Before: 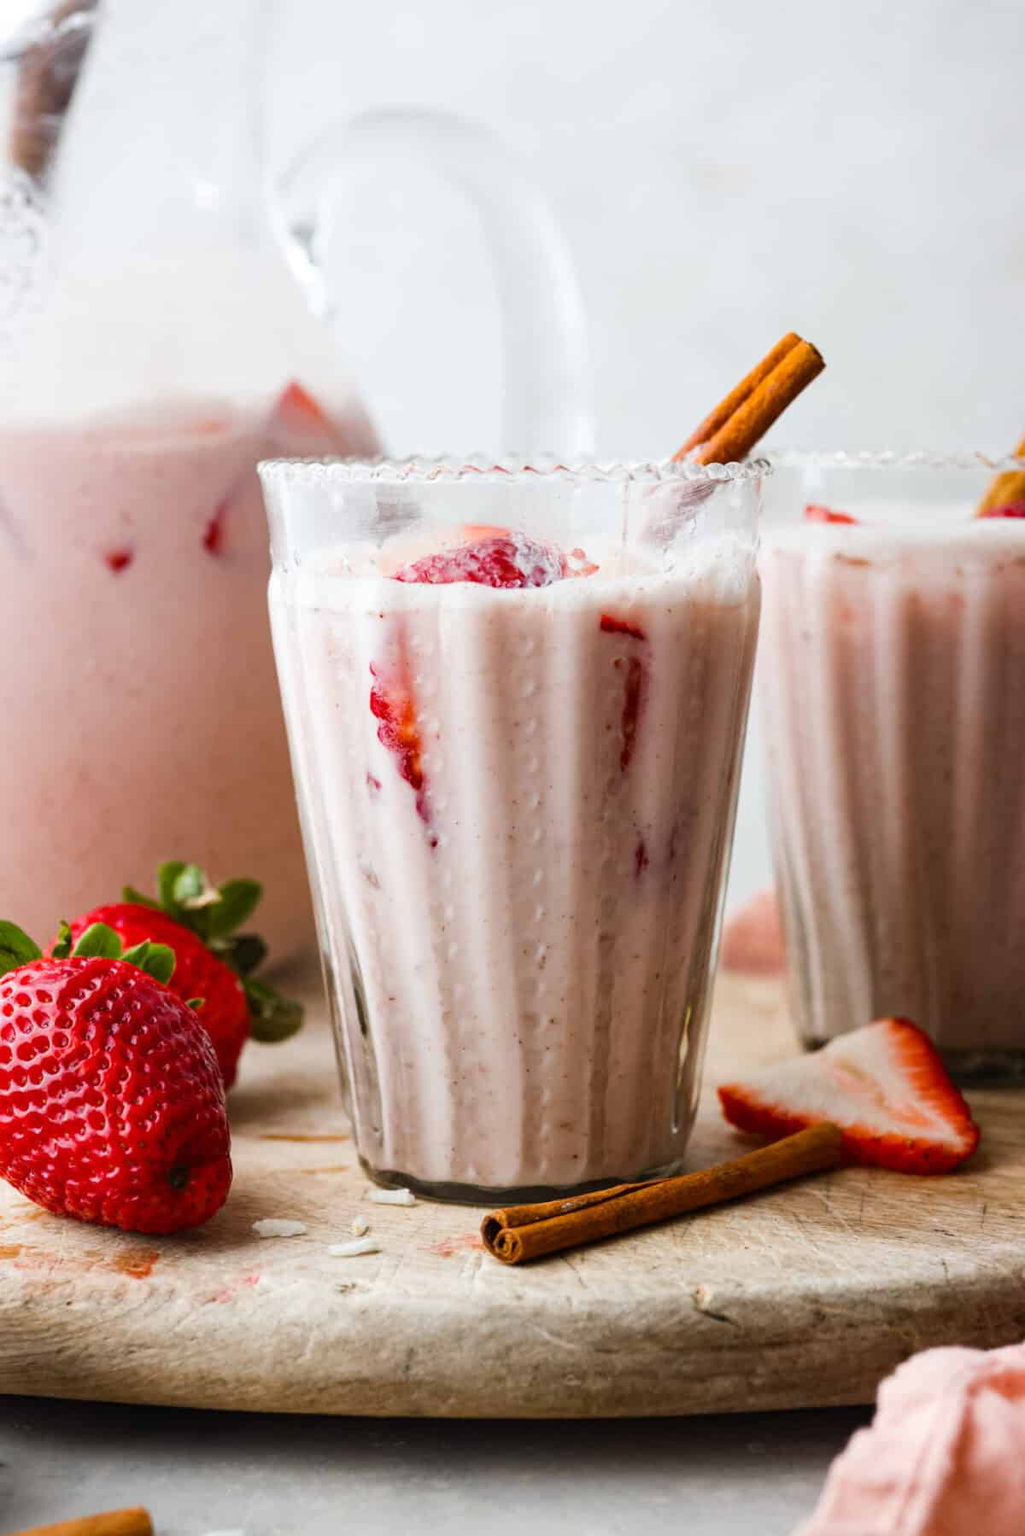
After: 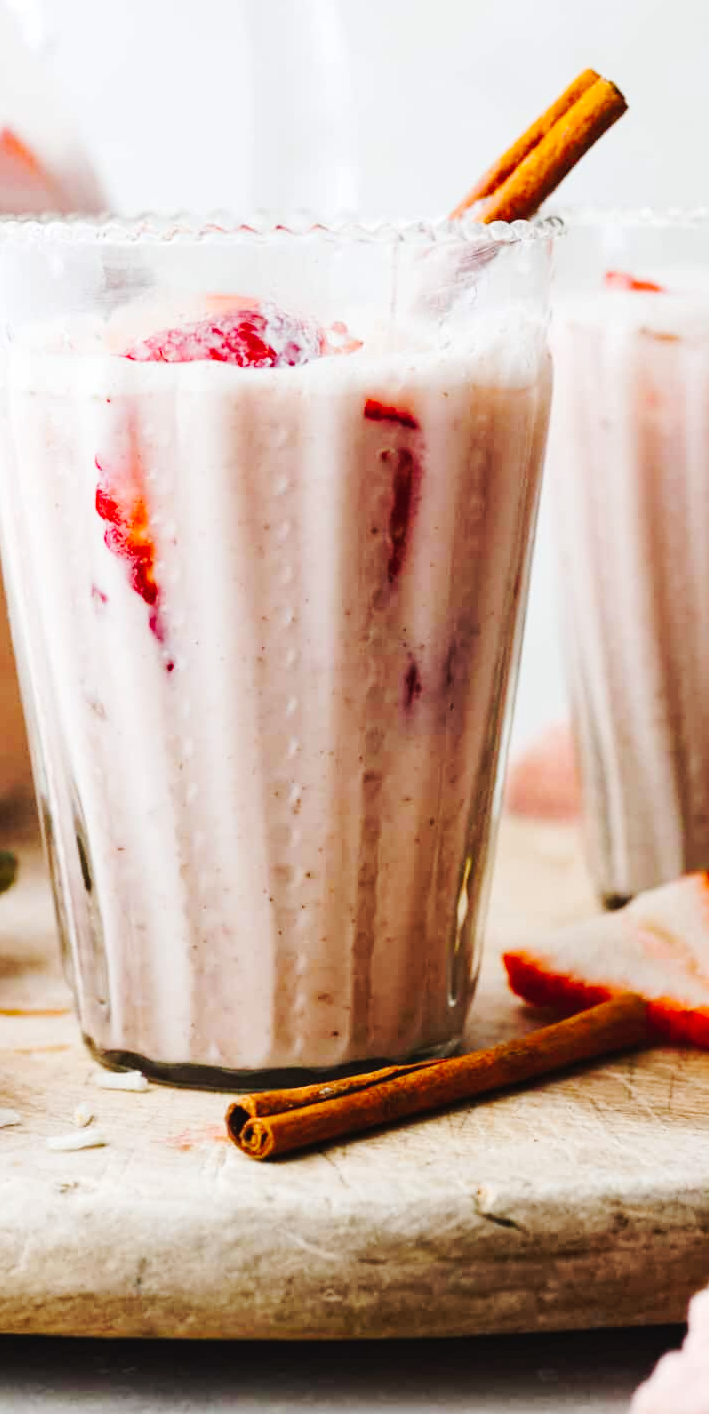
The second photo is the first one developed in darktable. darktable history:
tone curve: curves: ch0 [(0, 0.023) (0.103, 0.087) (0.277, 0.28) (0.438, 0.547) (0.546, 0.678) (0.735, 0.843) (0.994, 1)]; ch1 [(0, 0) (0.371, 0.261) (0.465, 0.42) (0.488, 0.477) (0.512, 0.513) (0.542, 0.581) (0.574, 0.647) (0.636, 0.747) (1, 1)]; ch2 [(0, 0) (0.369, 0.388) (0.449, 0.431) (0.478, 0.471) (0.516, 0.517) (0.575, 0.642) (0.649, 0.726) (1, 1)], preserve colors none
crop and rotate: left 28.193%, top 17.85%, right 12.644%, bottom 3.534%
